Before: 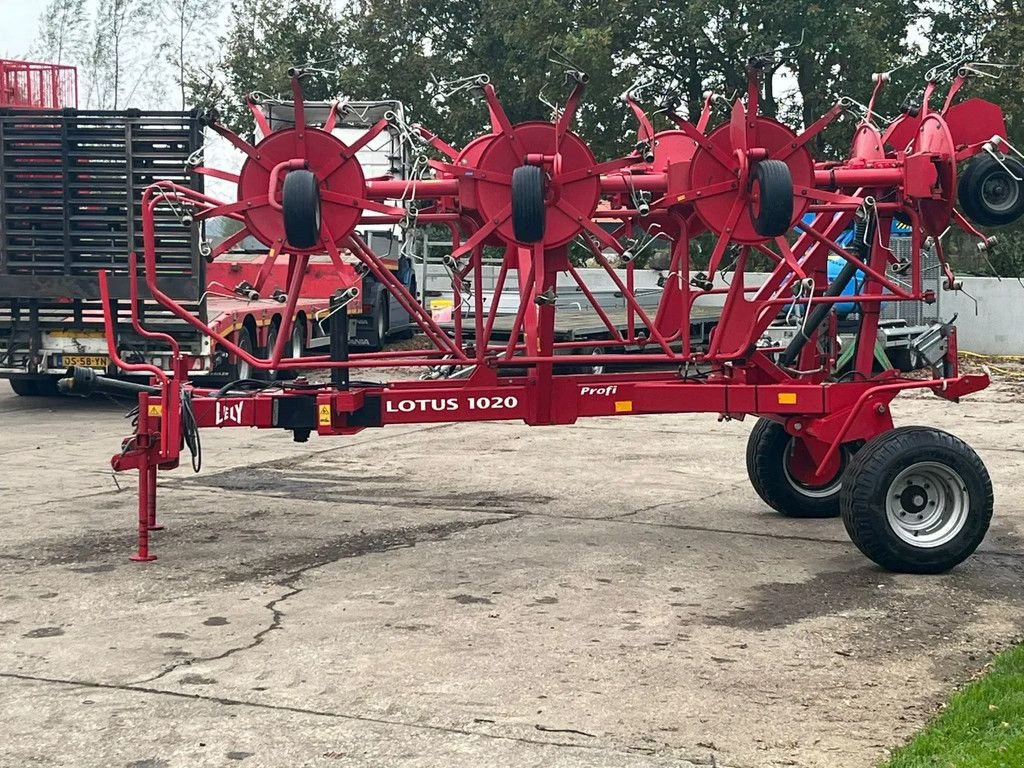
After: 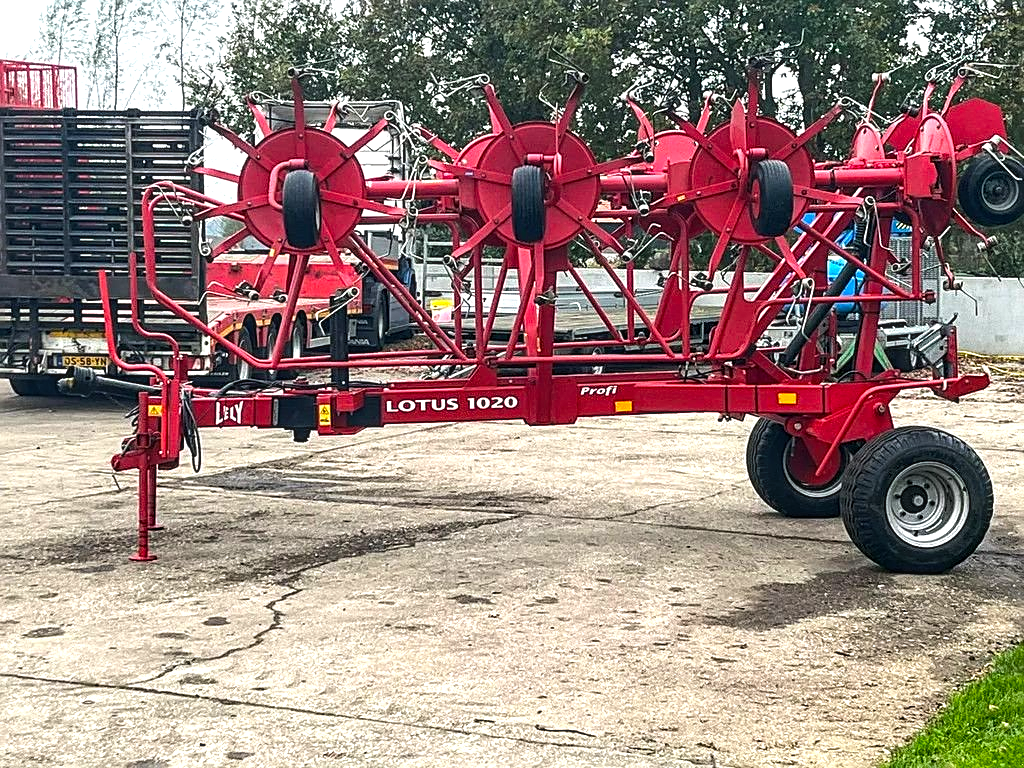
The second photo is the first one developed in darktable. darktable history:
sharpen: on, module defaults
exposure: exposure 0.197 EV, compensate highlight preservation false
tone equalizer: -8 EV -0.417 EV, -7 EV -0.389 EV, -6 EV -0.333 EV, -5 EV -0.222 EV, -3 EV 0.222 EV, -2 EV 0.333 EV, -1 EV 0.389 EV, +0 EV 0.417 EV, edges refinement/feathering 500, mask exposure compensation -1.57 EV, preserve details no
color balance: output saturation 120%
local contrast: on, module defaults
